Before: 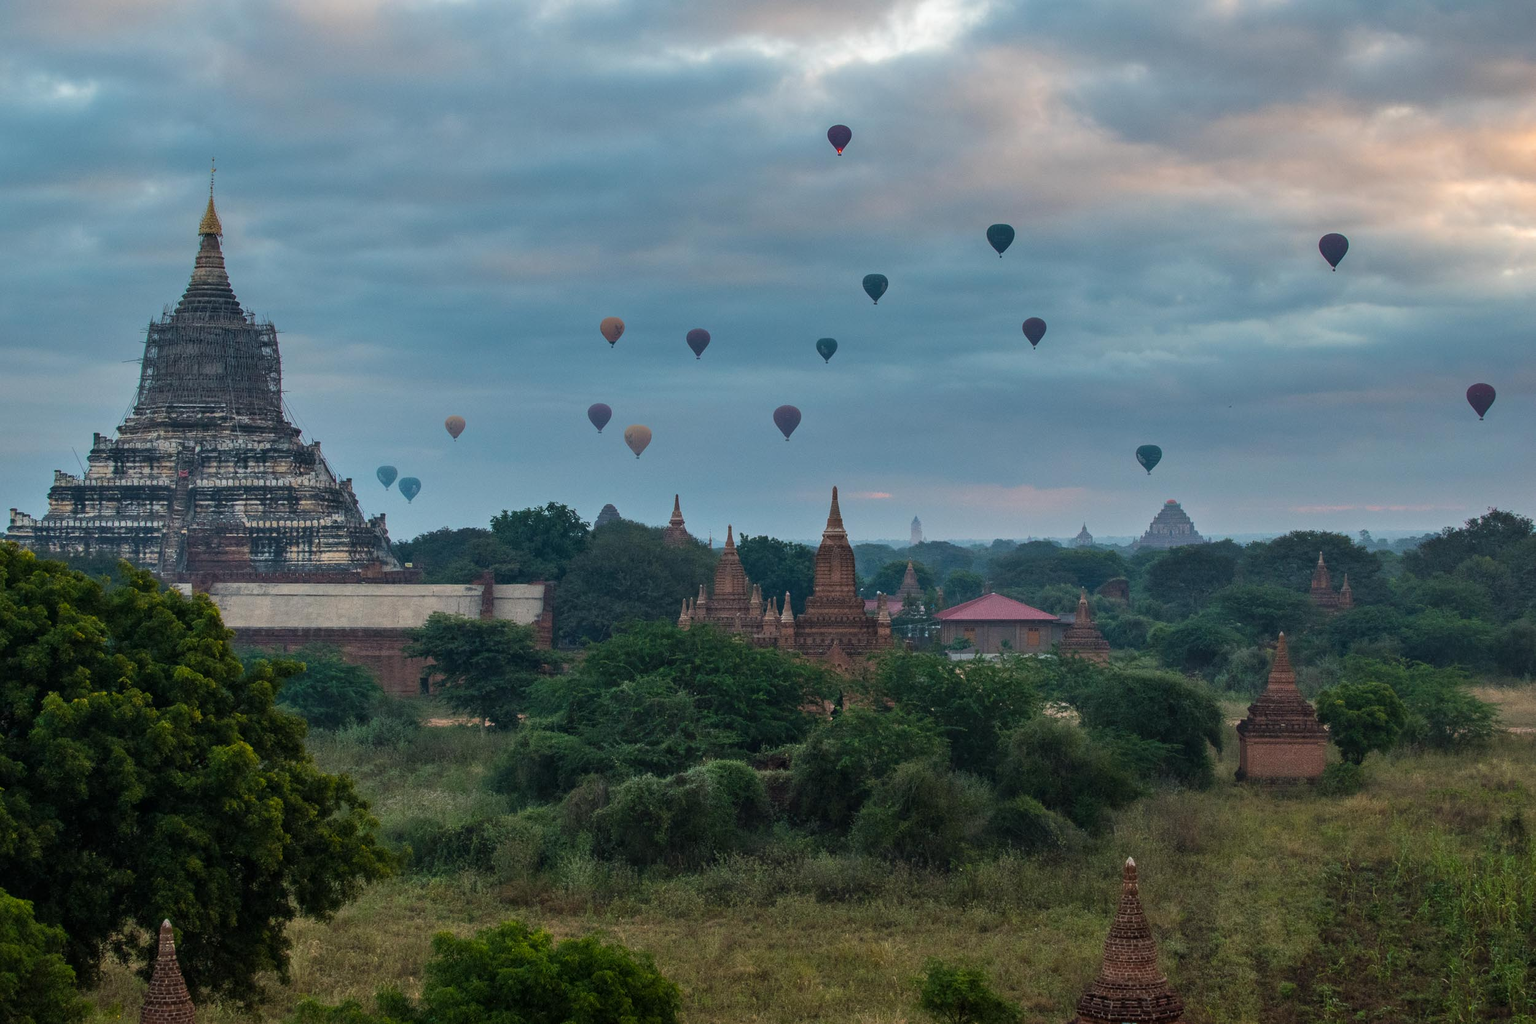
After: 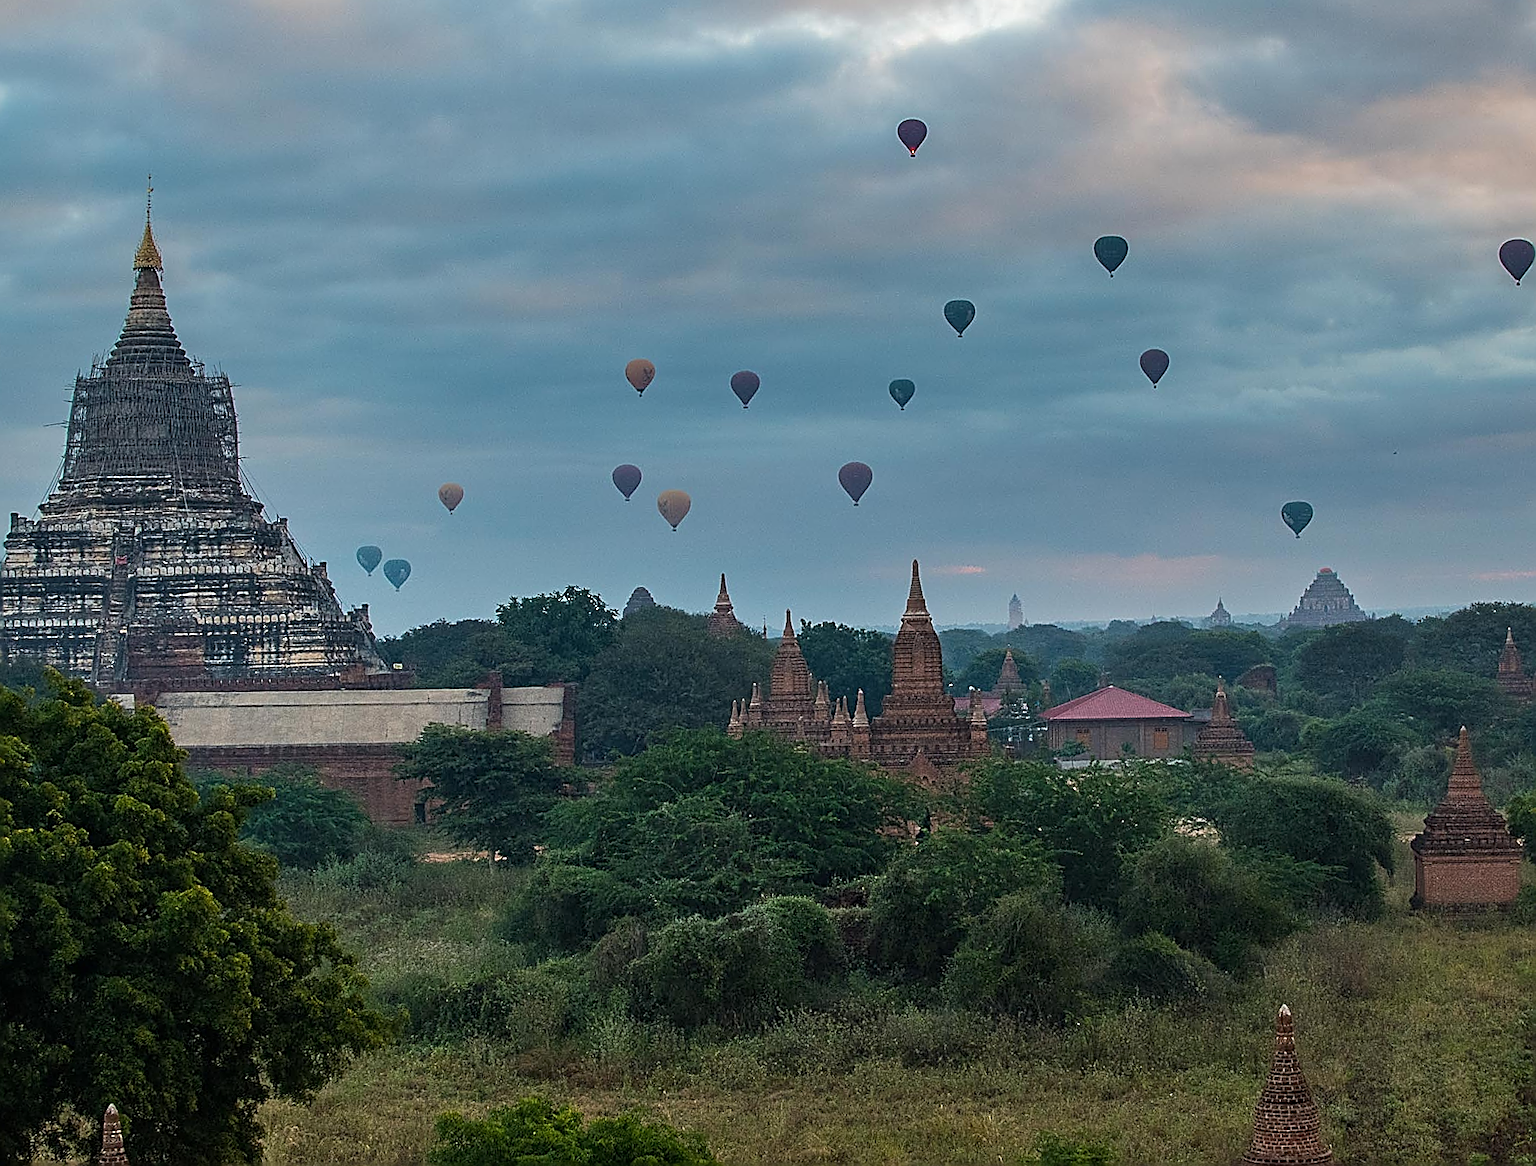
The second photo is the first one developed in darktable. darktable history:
sharpen: amount 1.851
crop and rotate: angle 1.16°, left 4.108%, top 1.127%, right 11.335%, bottom 2.583%
